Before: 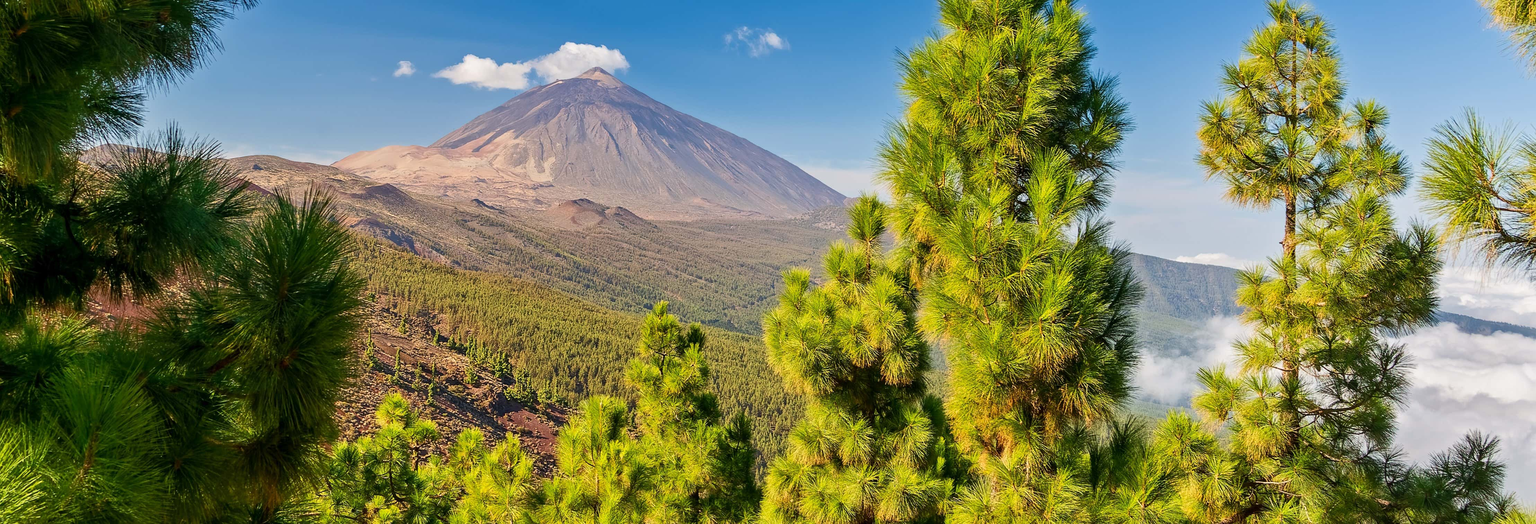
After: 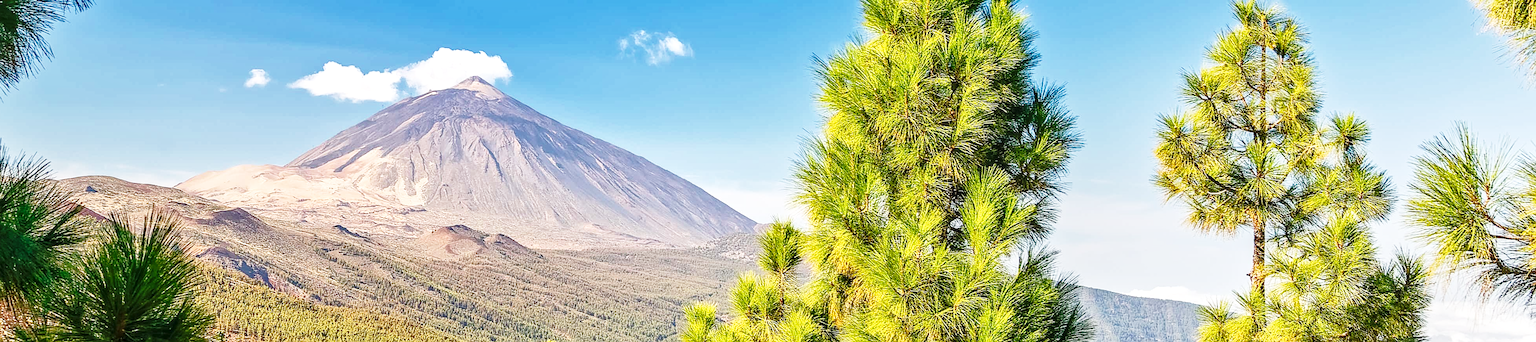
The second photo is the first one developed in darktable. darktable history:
sharpen: on, module defaults
base curve: curves: ch0 [(0, 0) (0.028, 0.03) (0.121, 0.232) (0.46, 0.748) (0.859, 0.968) (1, 1)], preserve colors none
crop and rotate: left 11.542%, bottom 42.163%
exposure: exposure 0.294 EV, compensate exposure bias true, compensate highlight preservation false
shadows and highlights: shadows 29.71, highlights -30.41, low approximation 0.01, soften with gaussian
local contrast: on, module defaults
